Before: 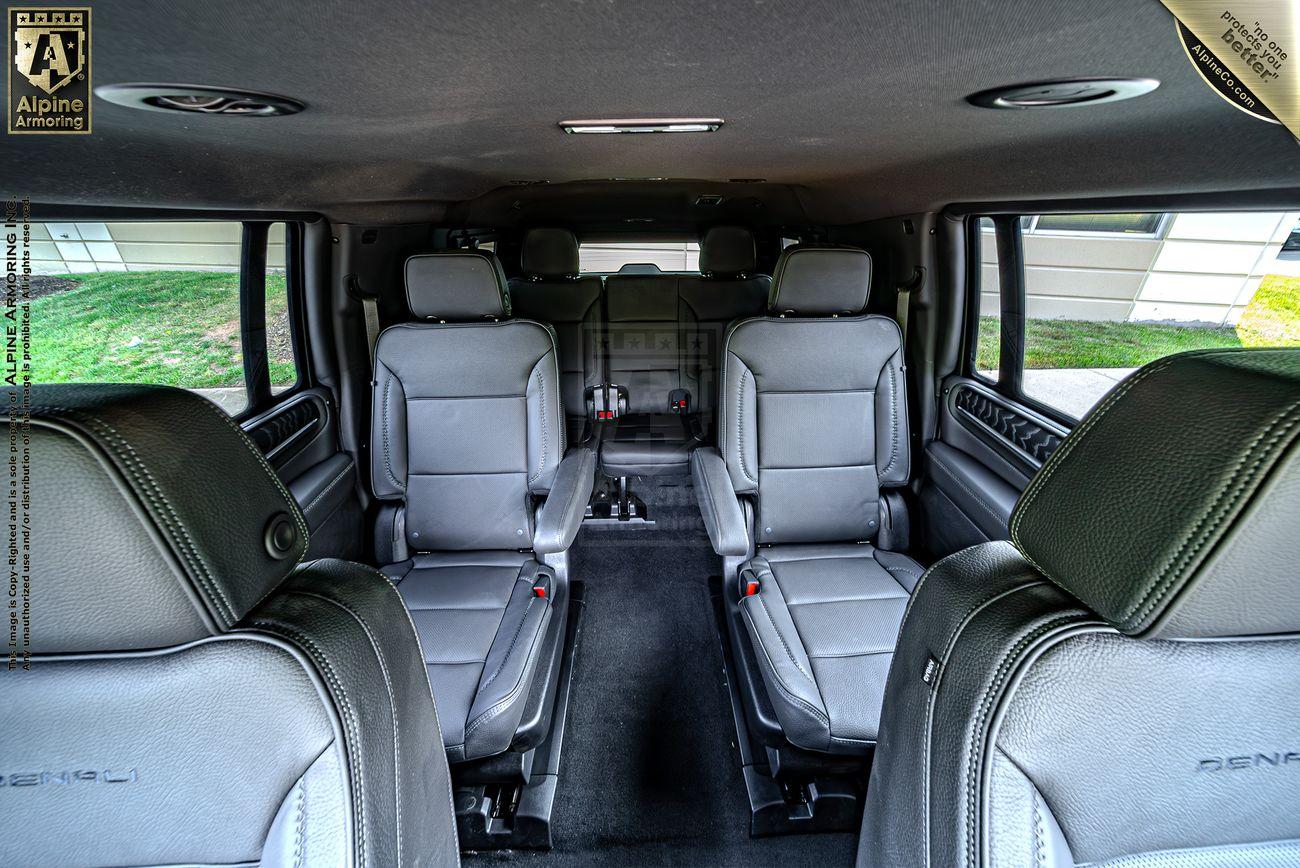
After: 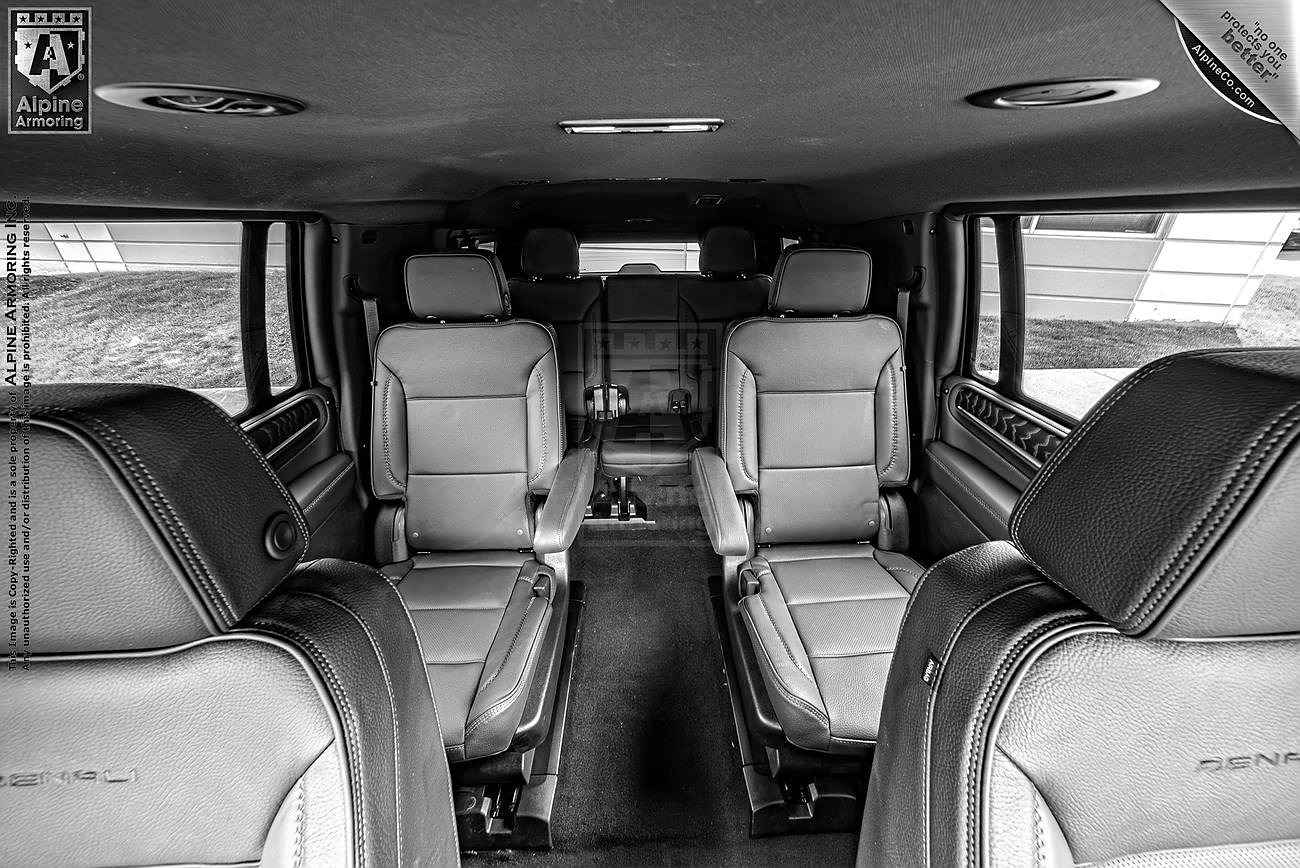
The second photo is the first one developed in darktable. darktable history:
color balance rgb: shadows lift › hue 86.69°, linear chroma grading › global chroma 8.84%, perceptual saturation grading › global saturation 25.117%, global vibrance 15.963%, saturation formula JzAzBz (2021)
sharpen: radius 1.031
color calibration: output gray [0.21, 0.42, 0.37, 0], gray › normalize channels true, illuminant as shot in camera, x 0.37, y 0.382, temperature 4318.49 K, gamut compression 0.026
